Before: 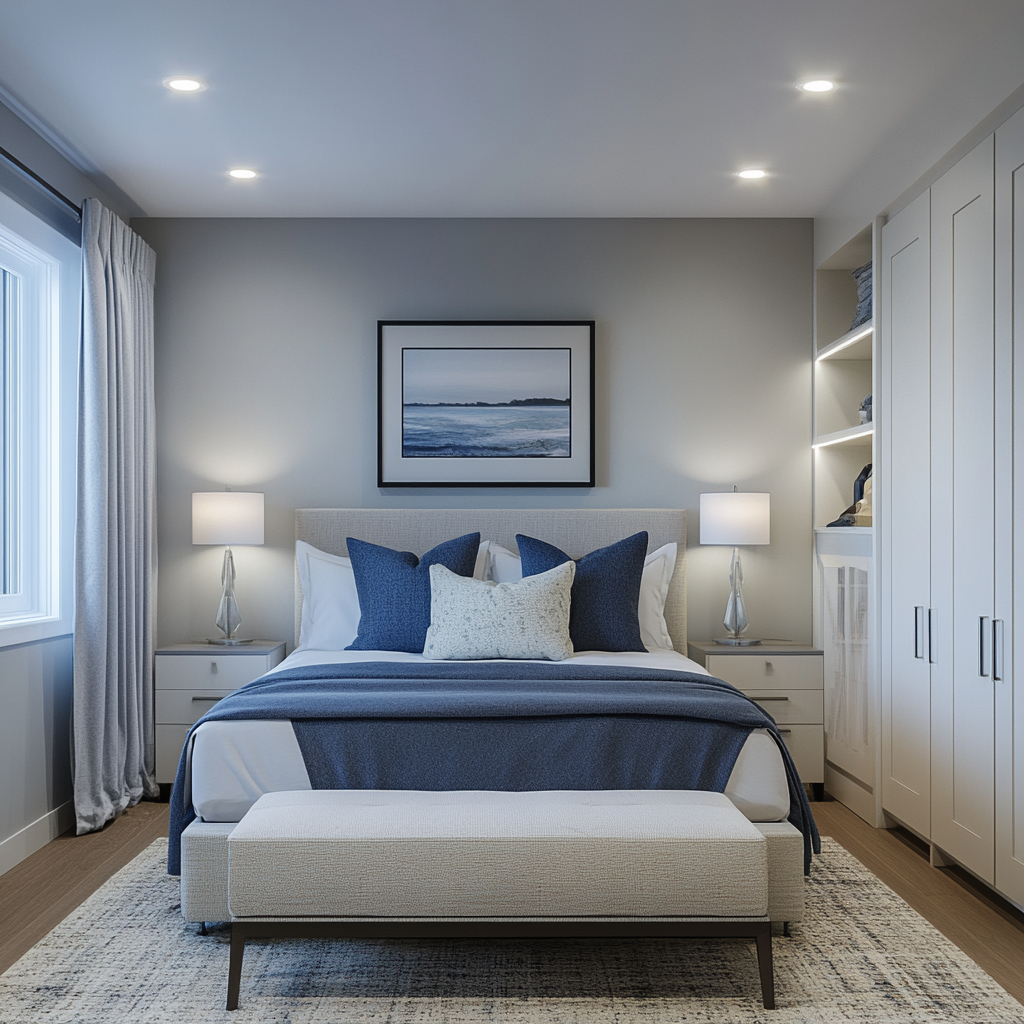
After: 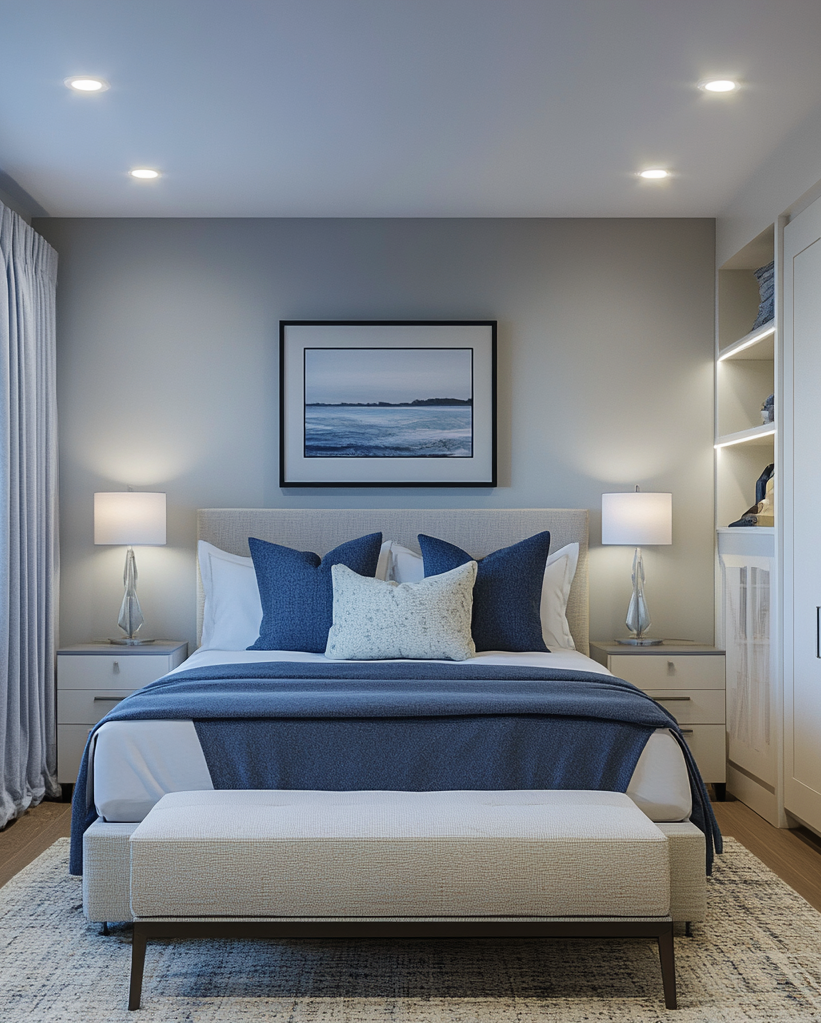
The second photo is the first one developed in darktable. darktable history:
velvia: strength 27.09%
crop and rotate: left 9.586%, right 10.189%
